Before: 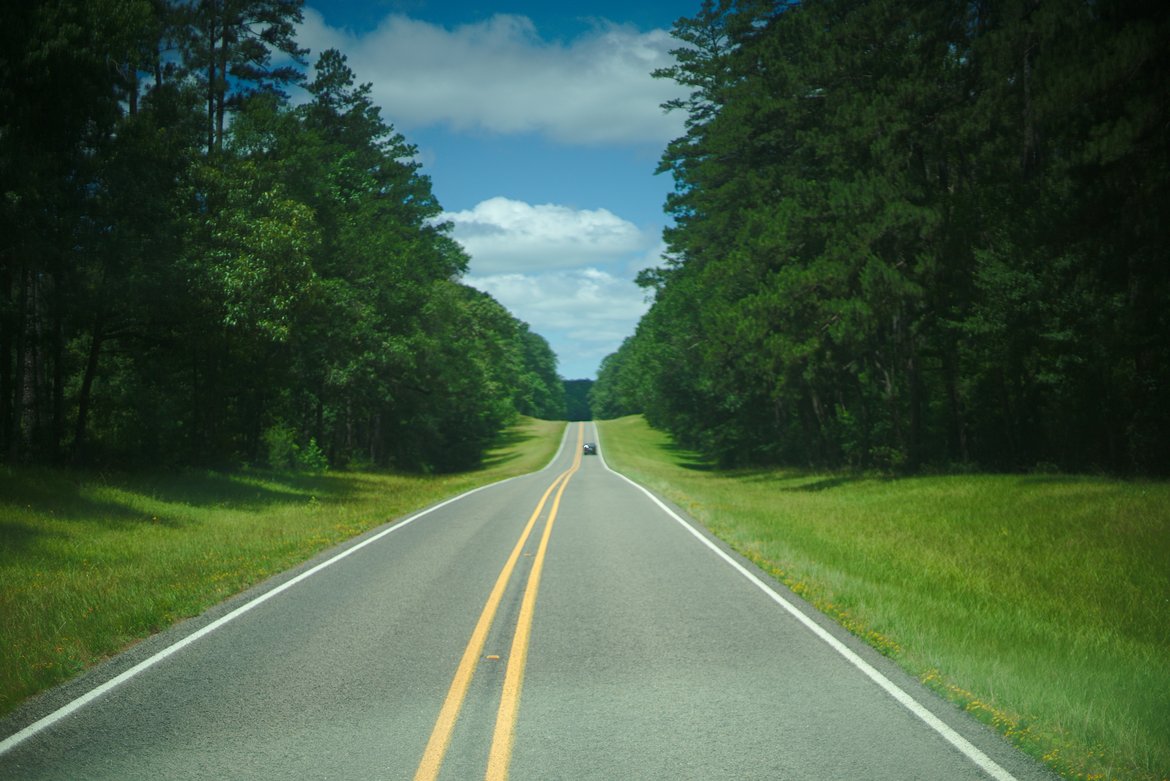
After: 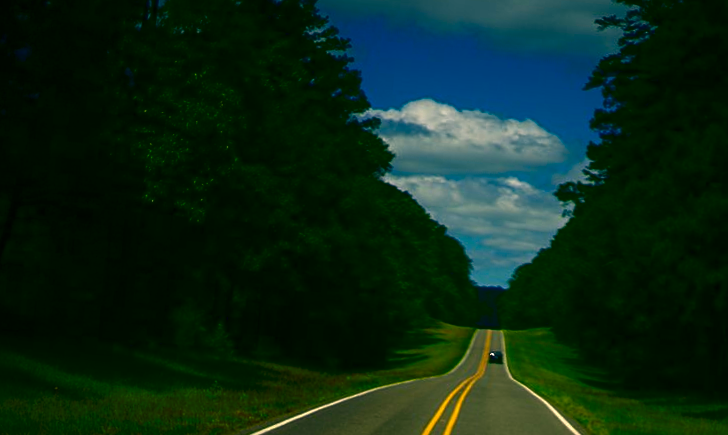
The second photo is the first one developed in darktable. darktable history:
exposure: compensate highlight preservation false
color correction: highlights a* 22.03, highlights b* 21.78
sharpen: amount 0.206
crop and rotate: angle -5.03°, left 2.238%, top 7.044%, right 27.539%, bottom 30.076%
contrast brightness saturation: brightness -0.983, saturation 0.987
